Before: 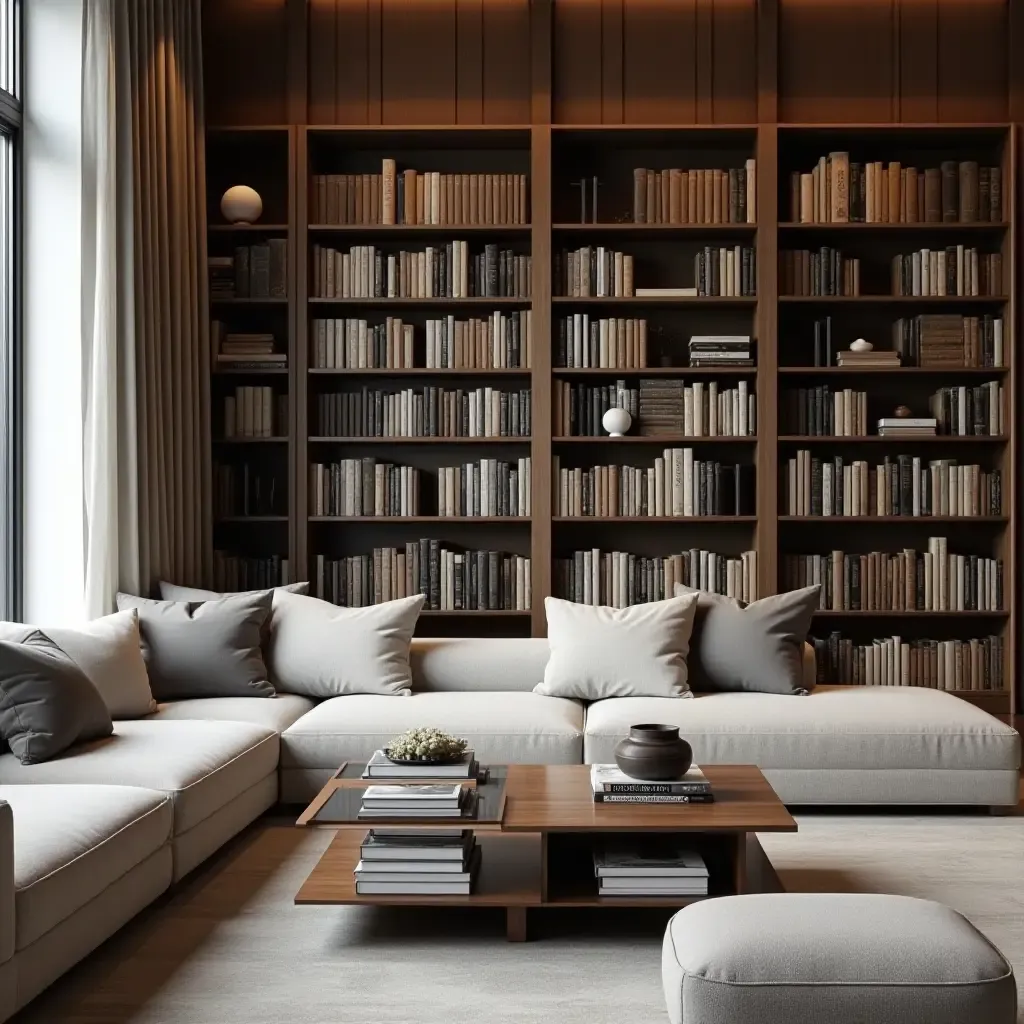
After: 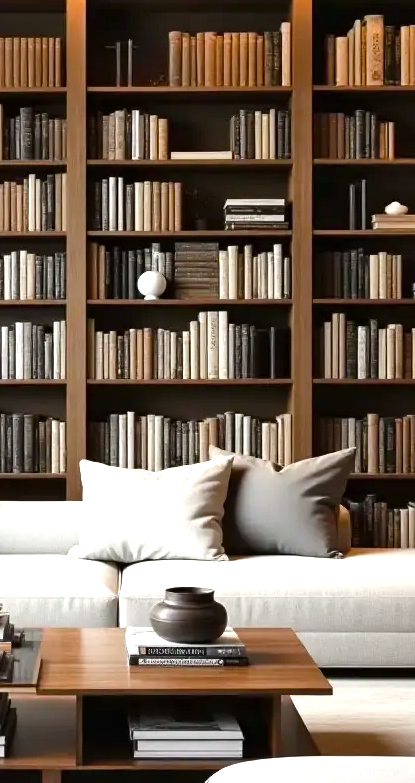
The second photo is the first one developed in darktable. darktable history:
color balance rgb: shadows lift › luminance -19.857%, perceptual saturation grading › global saturation 20%, perceptual saturation grading › highlights -25.388%, perceptual saturation grading › shadows 24.317%, global vibrance 20%
exposure: black level correction 0, exposure 0.694 EV, compensate highlight preservation false
shadows and highlights: radius 46.22, white point adjustment 6.69, compress 79.85%, soften with gaussian
crop: left 45.502%, top 13.4%, right 13.953%, bottom 10.09%
